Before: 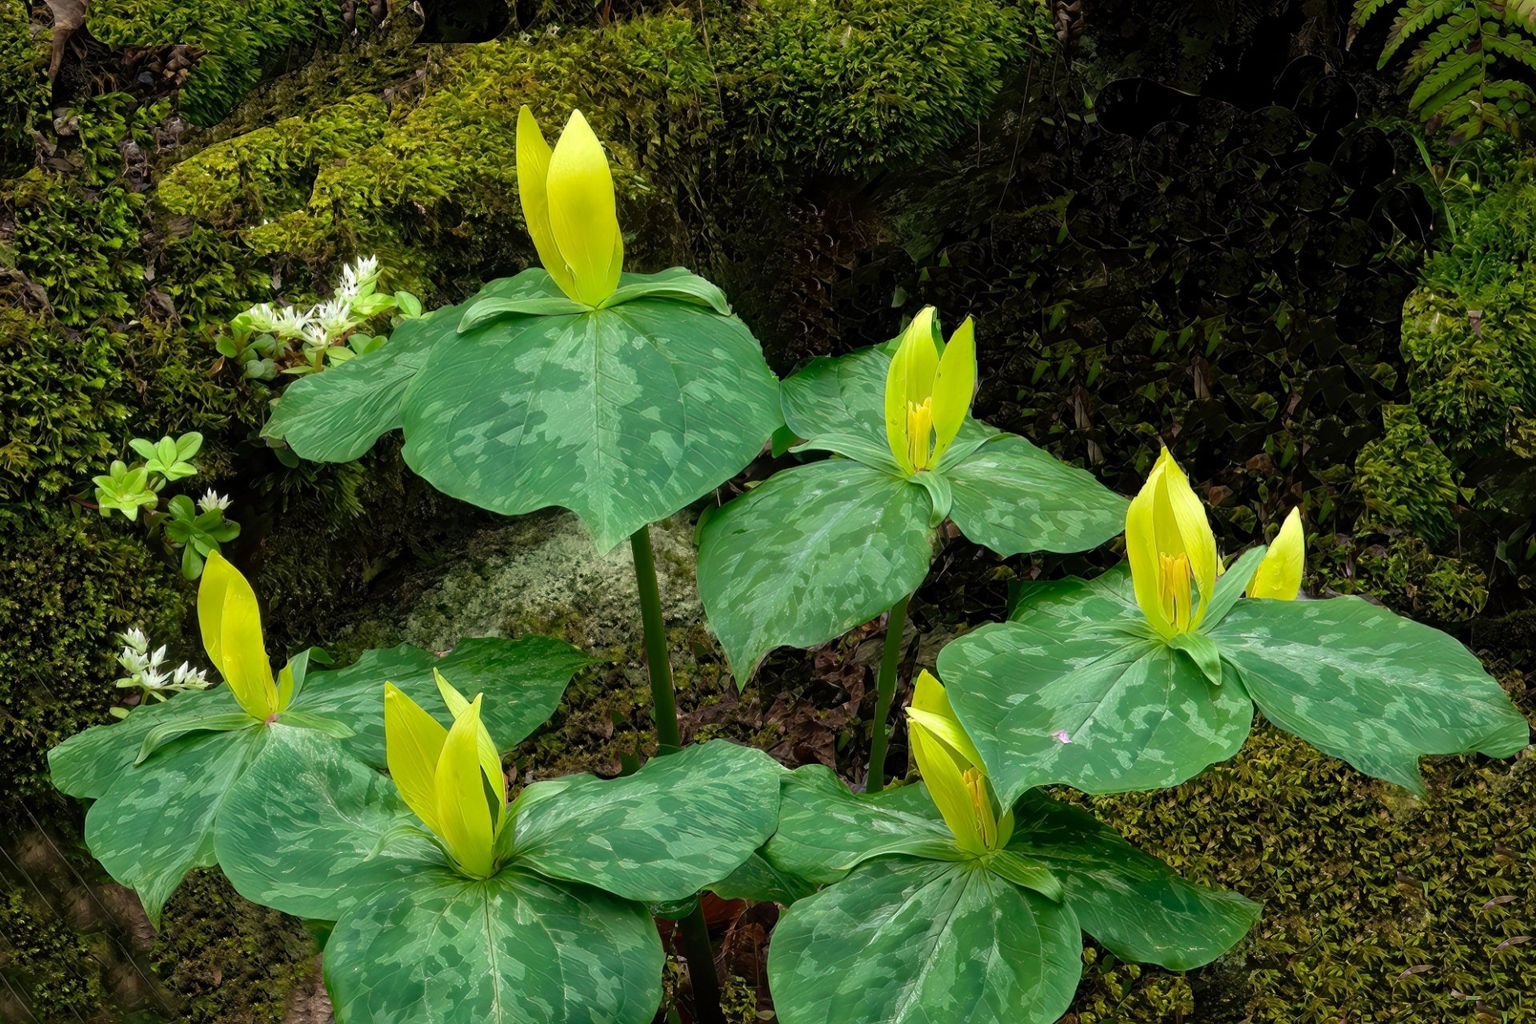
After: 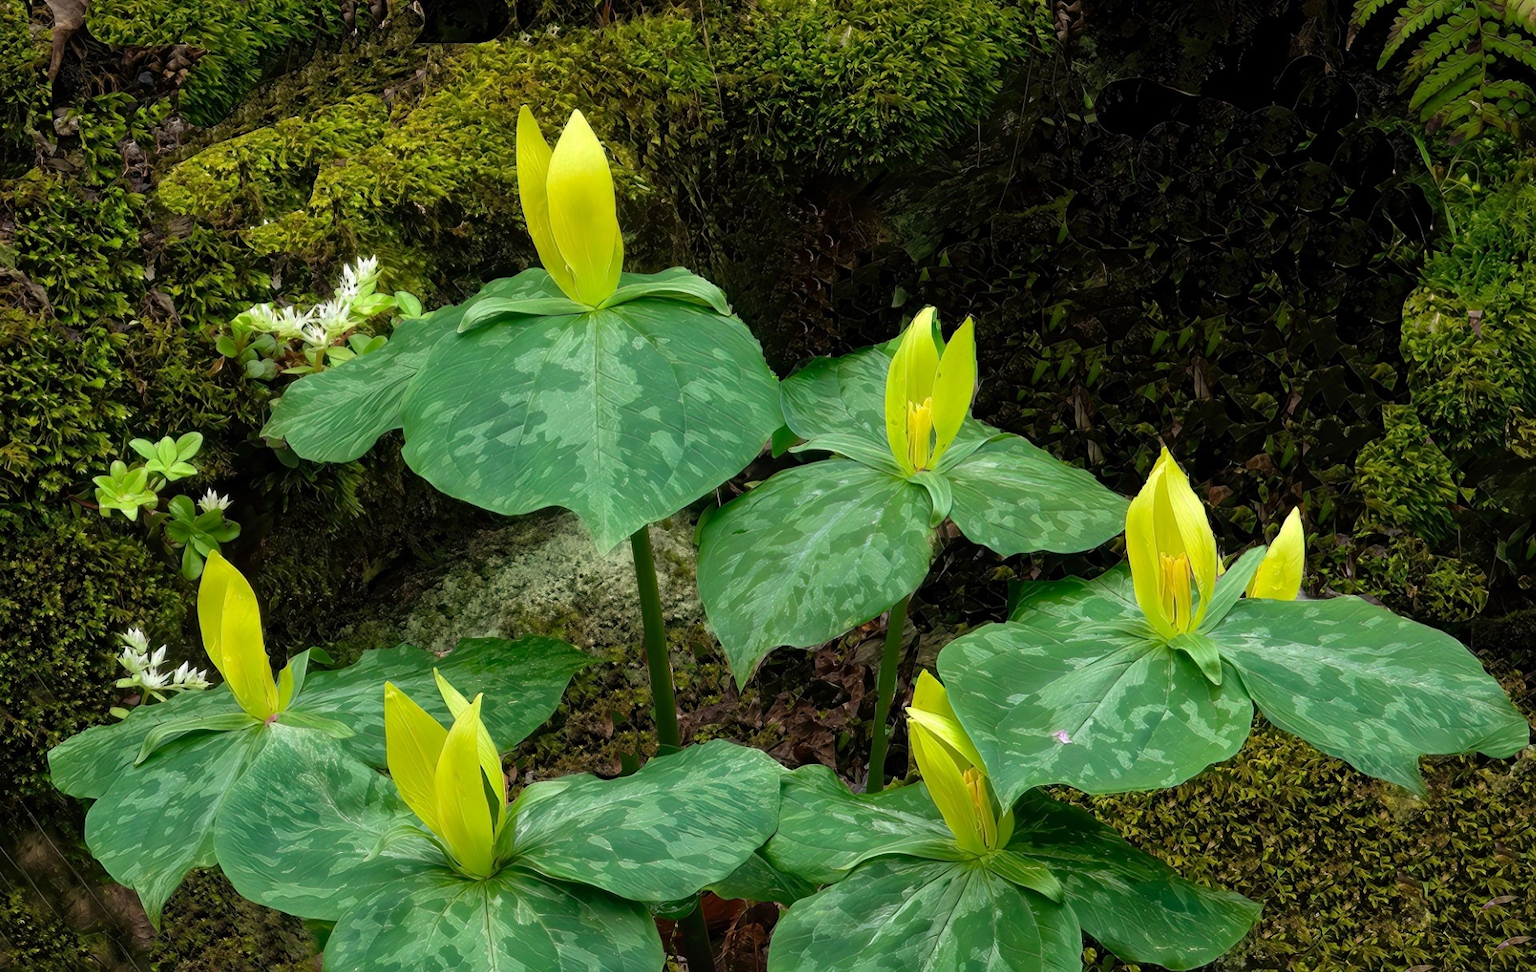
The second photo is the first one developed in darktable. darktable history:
crop and rotate: top 0.007%, bottom 5.062%
